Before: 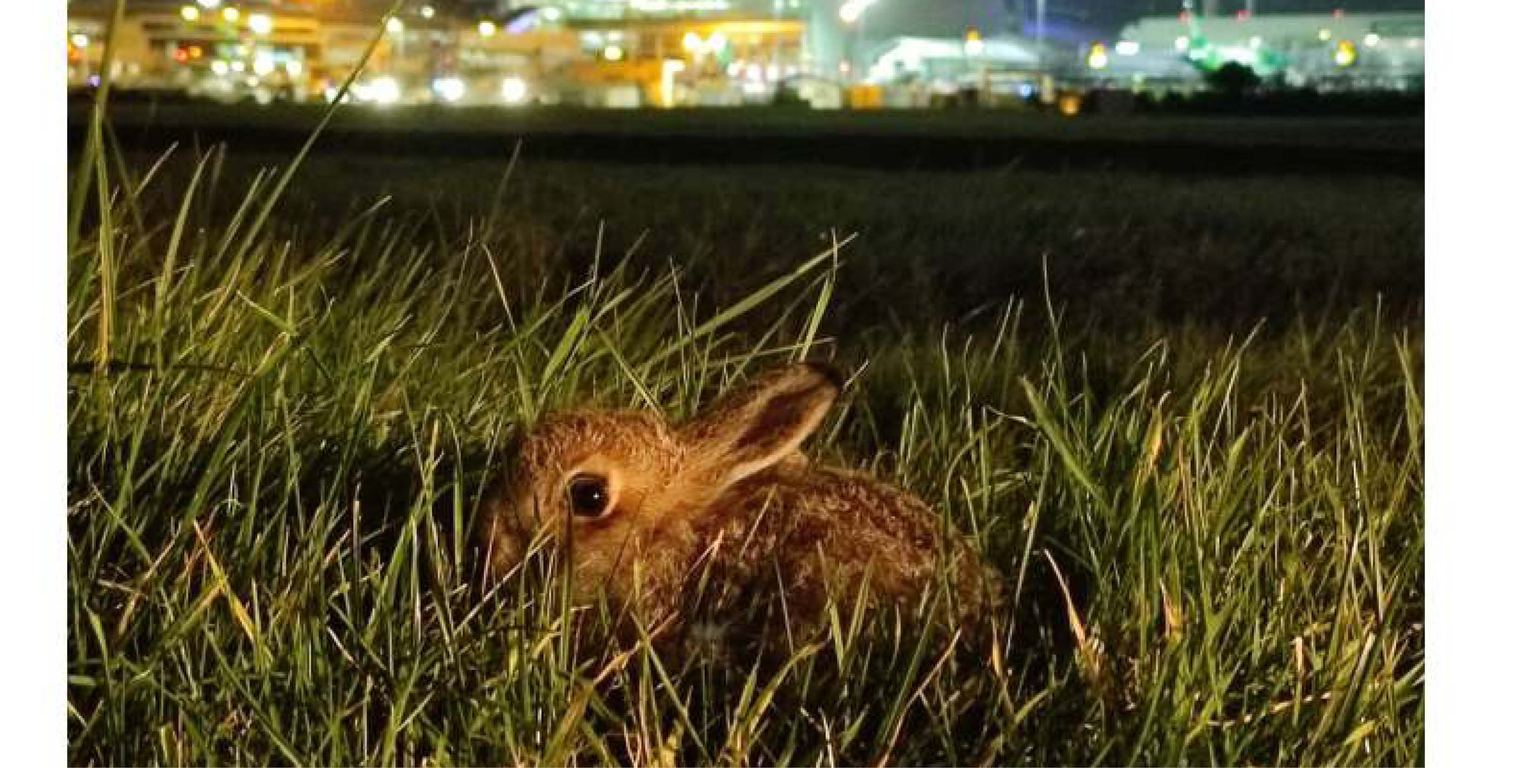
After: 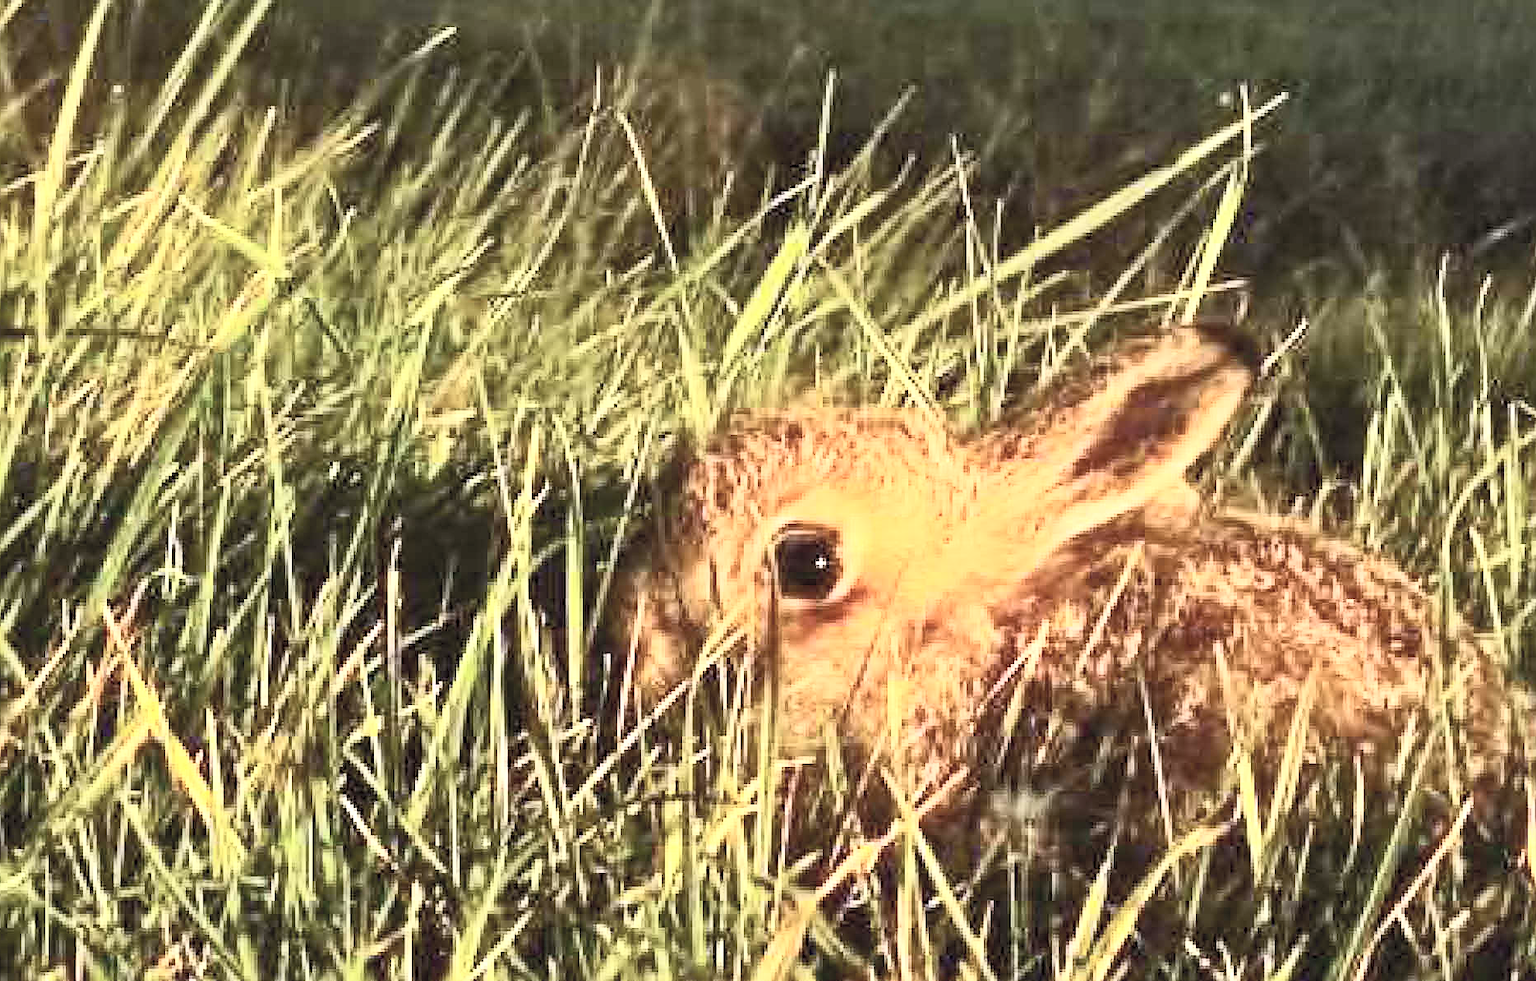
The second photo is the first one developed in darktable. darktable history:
contrast brightness saturation: contrast 0.422, brightness 0.562, saturation -0.181
crop: left 8.873%, top 23.556%, right 35.032%, bottom 4.815%
exposure: black level correction 0, exposure 1.357 EV, compensate highlight preservation false
sharpen: on, module defaults
